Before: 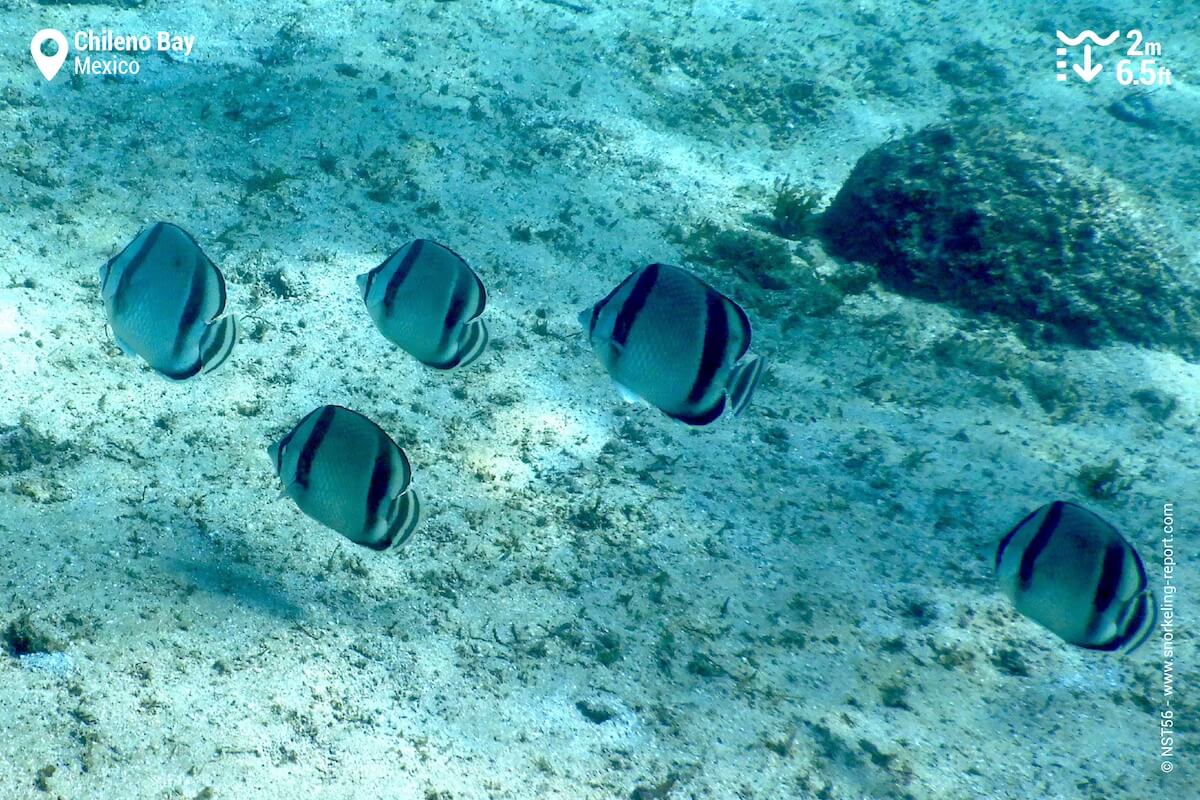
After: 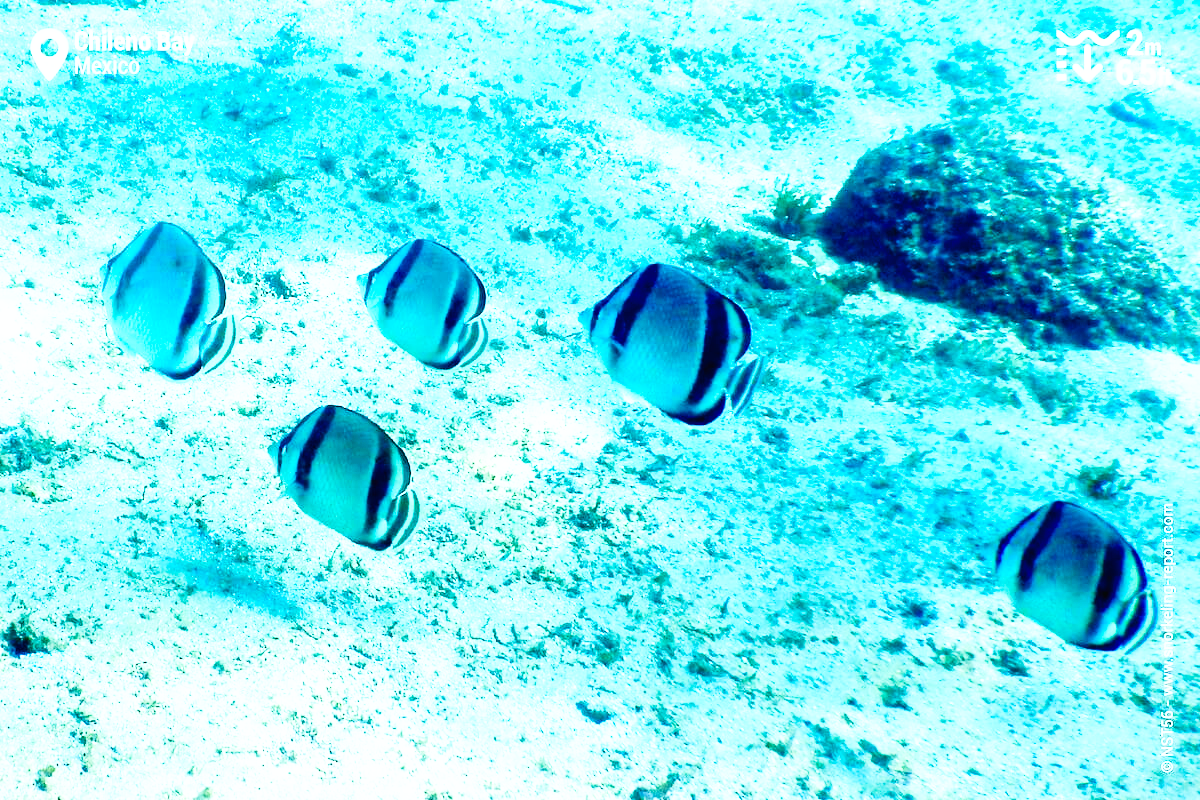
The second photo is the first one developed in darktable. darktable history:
base curve: curves: ch0 [(0, 0) (0.007, 0.004) (0.027, 0.03) (0.046, 0.07) (0.207, 0.54) (0.442, 0.872) (0.673, 0.972) (1, 1)], preserve colors none
contrast brightness saturation: contrast 0.197, brightness 0.166, saturation 0.217
